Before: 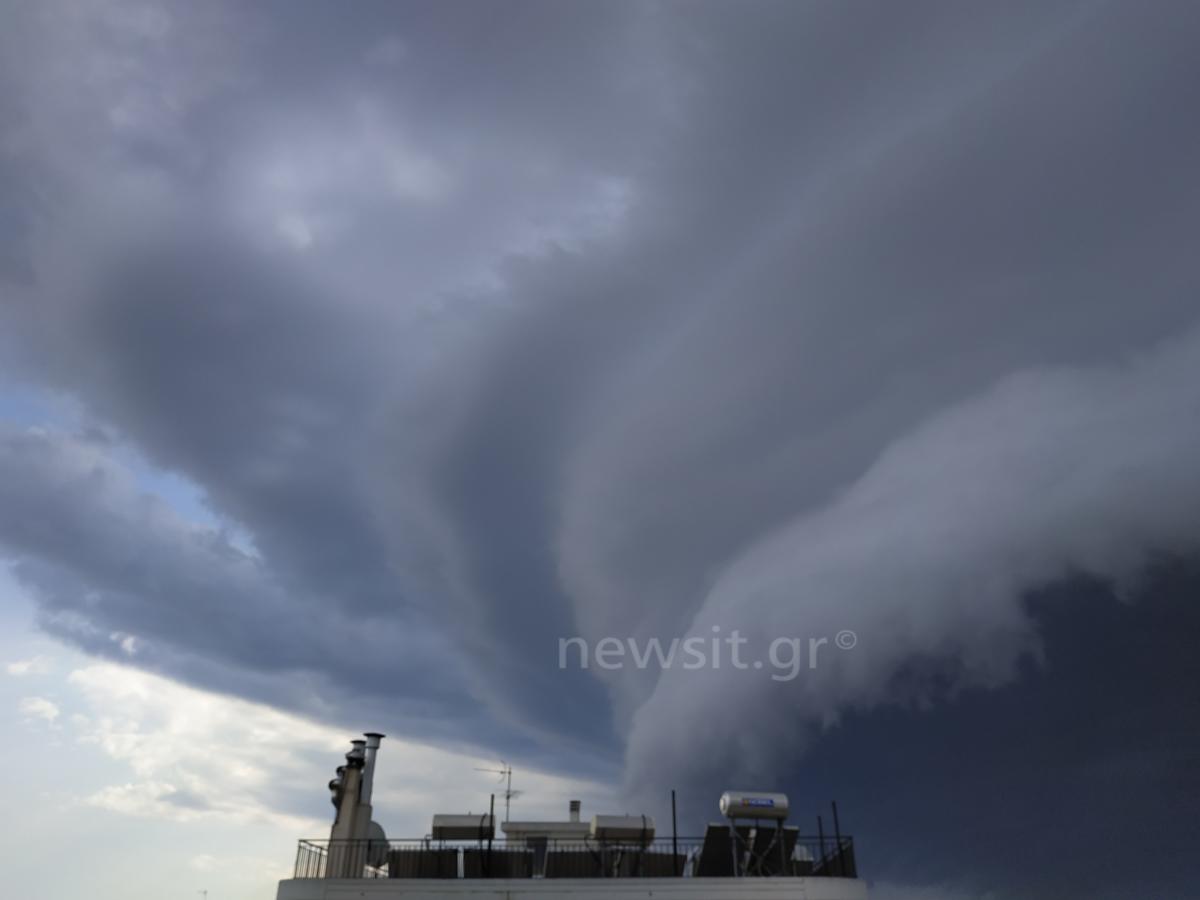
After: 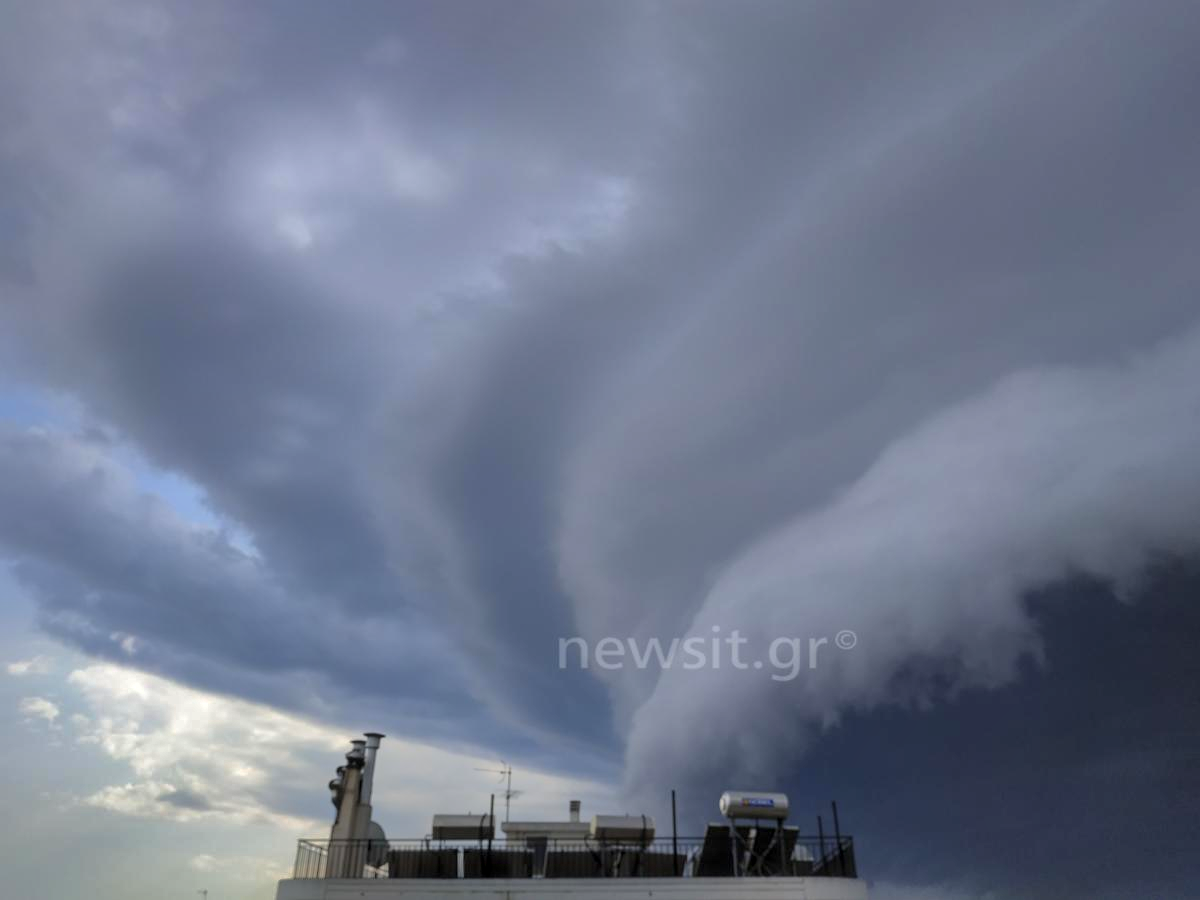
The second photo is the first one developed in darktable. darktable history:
local contrast: detail 130%
shadows and highlights: shadows -19.83, highlights -73.23
contrast brightness saturation: brightness 0.087, saturation 0.191
haze removal: strength -0.046, compatibility mode true, adaptive false
